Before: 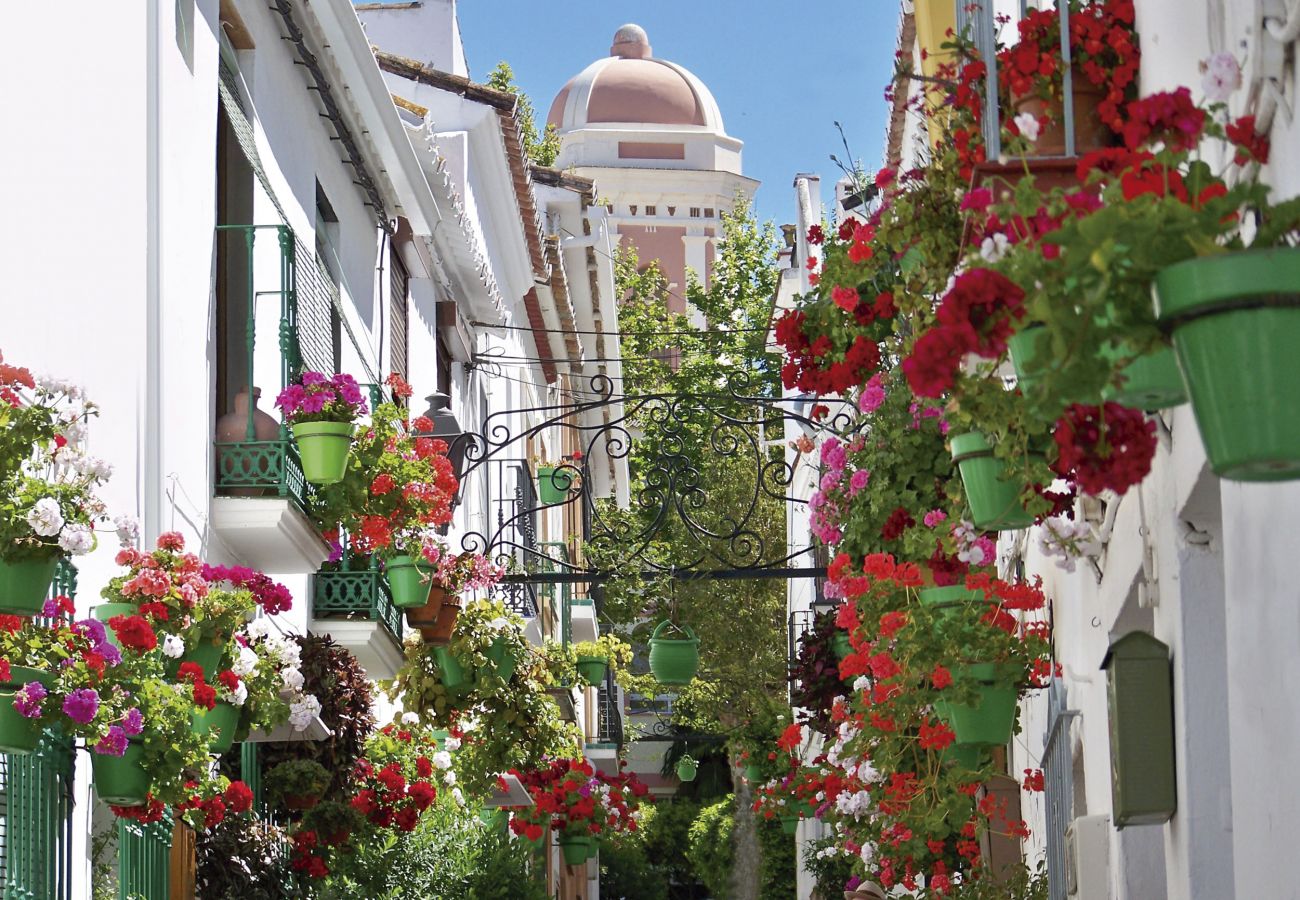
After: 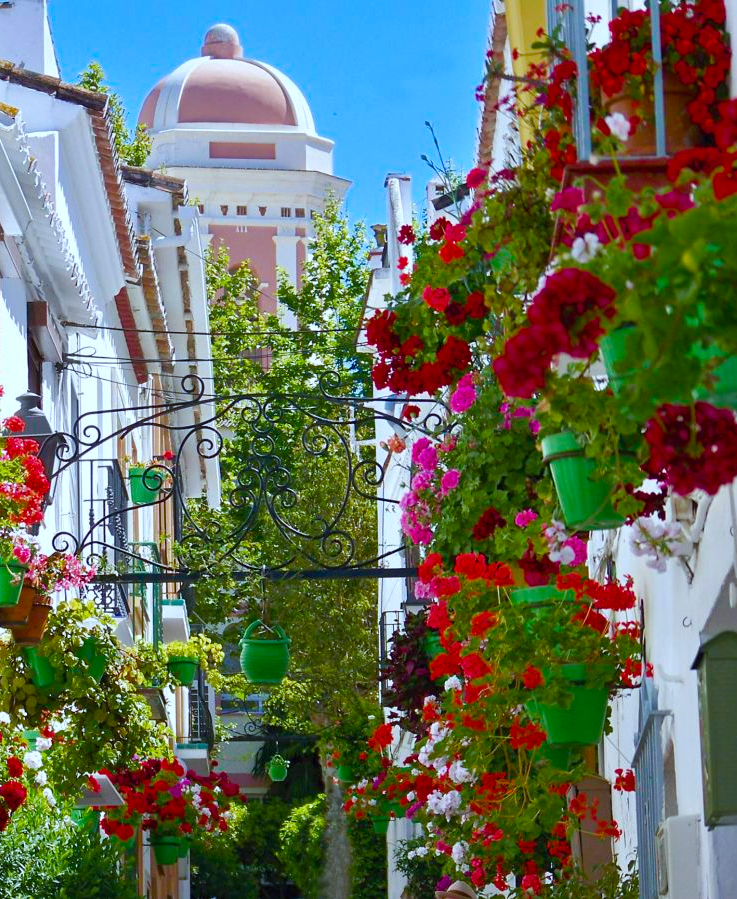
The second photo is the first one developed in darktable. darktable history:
color balance rgb: perceptual saturation grading › global saturation 38.796%, perceptual saturation grading › highlights -25.327%, perceptual saturation grading › mid-tones 34.302%, perceptual saturation grading › shadows 35.094%, global vibrance 33.427%
crop: left 31.479%, top 0.018%, right 11.801%
color calibration: illuminant custom, x 0.368, y 0.373, temperature 4338.01 K
